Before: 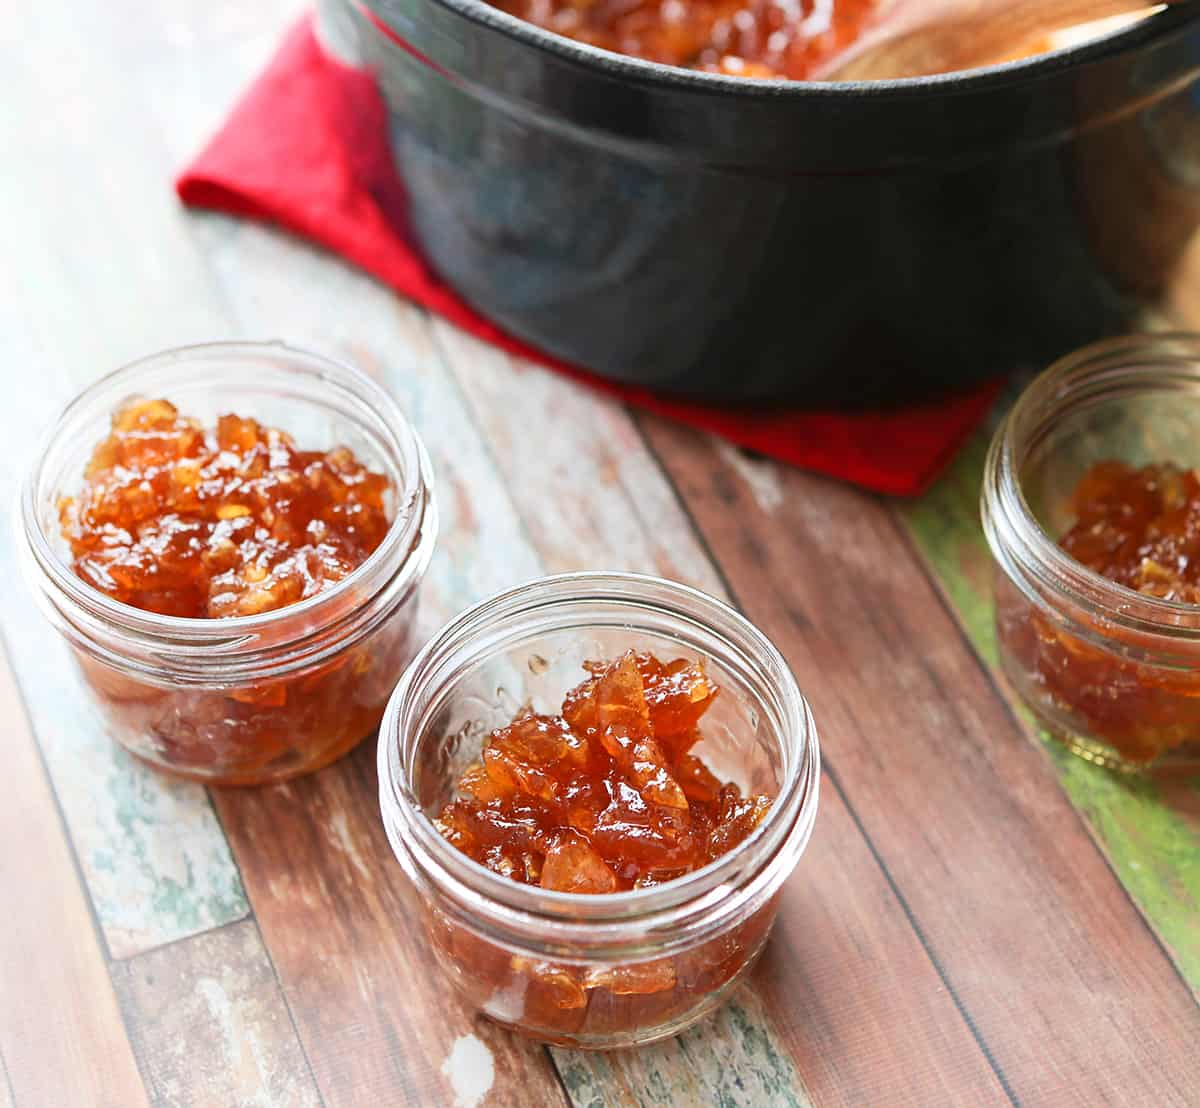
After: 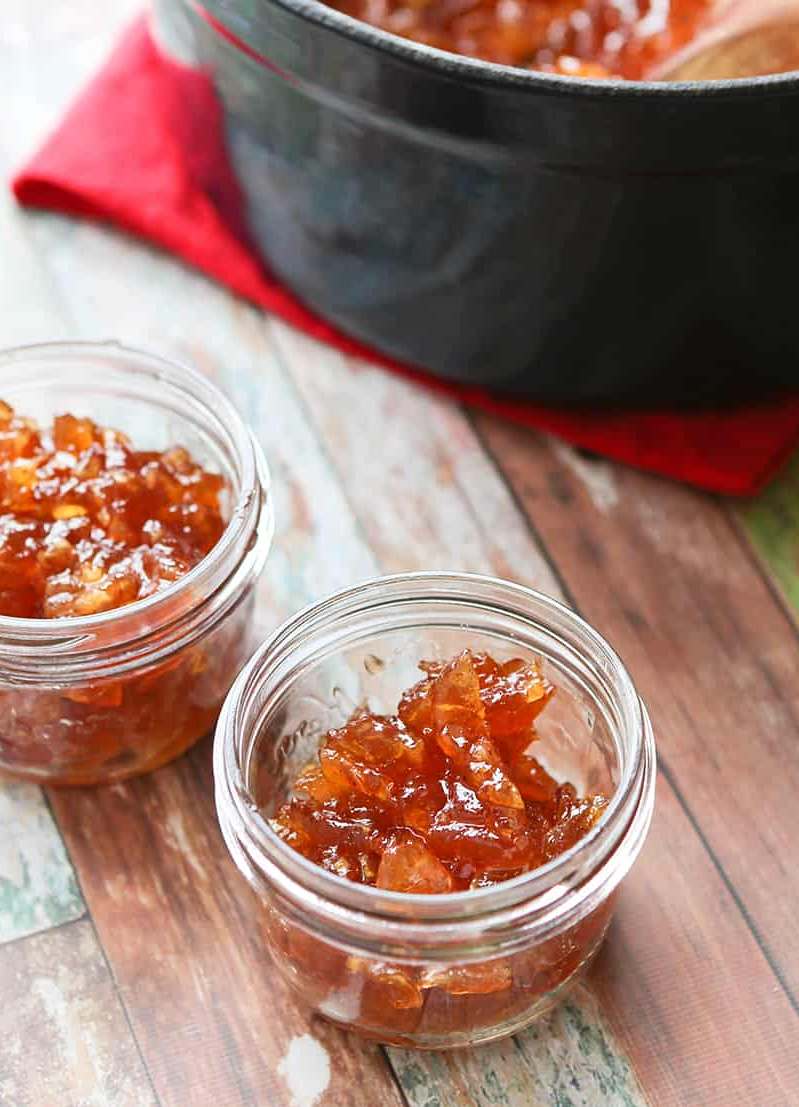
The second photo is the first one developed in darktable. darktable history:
crop and rotate: left 13.697%, right 19.698%
